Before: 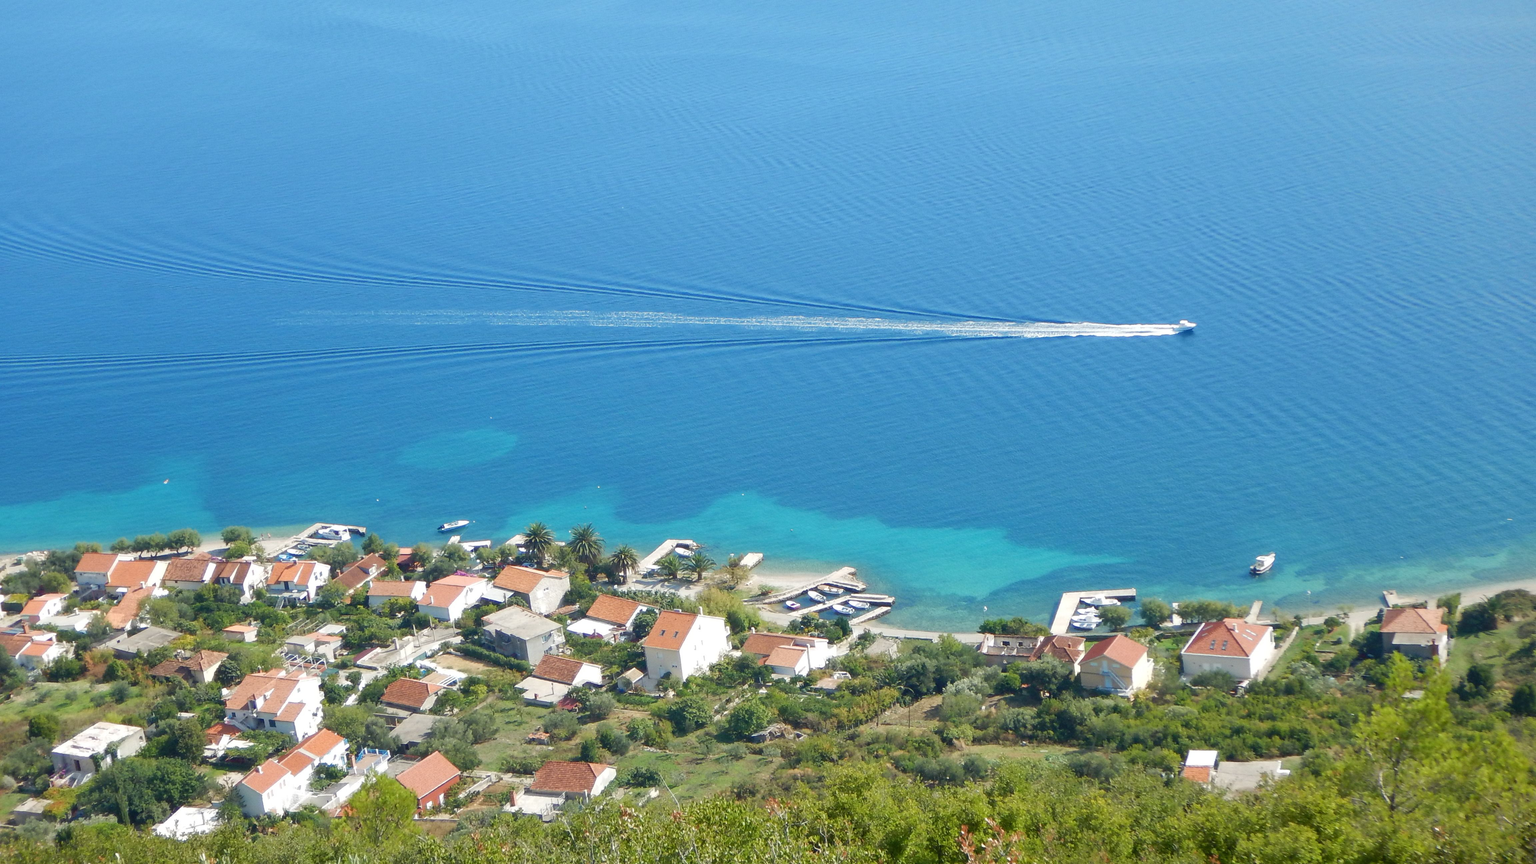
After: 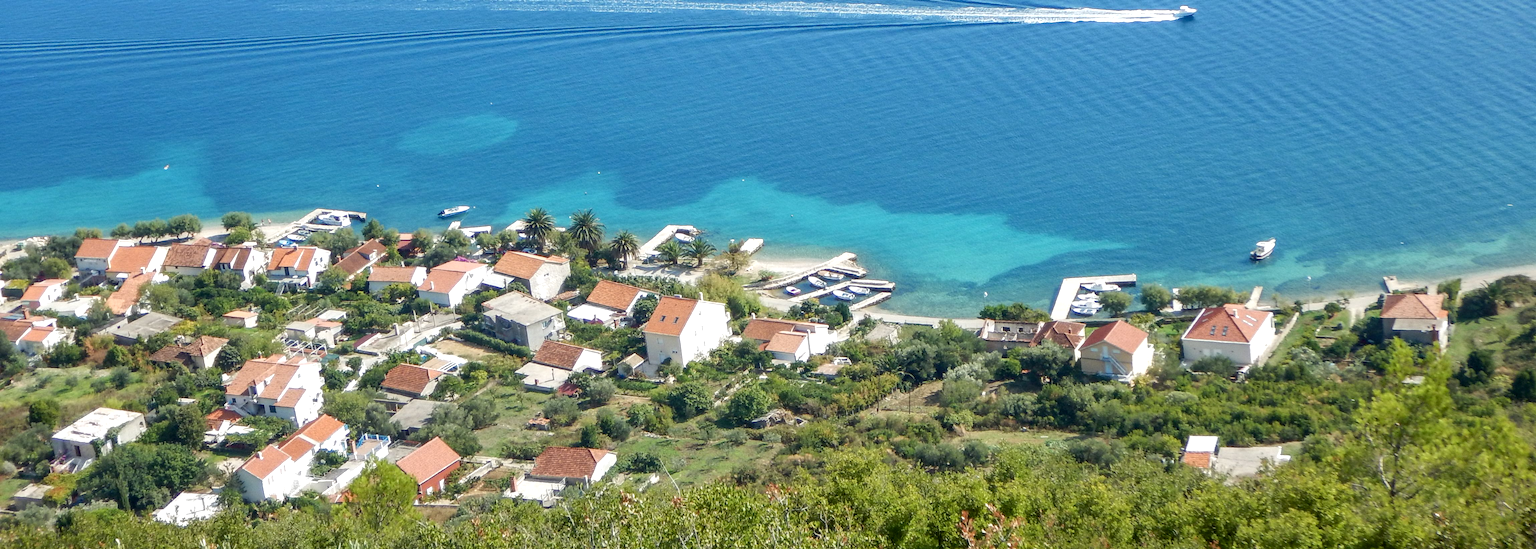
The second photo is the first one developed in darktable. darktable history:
local contrast: highlights 61%, detail 143%, midtone range 0.428
crop and rotate: top 36.435%
